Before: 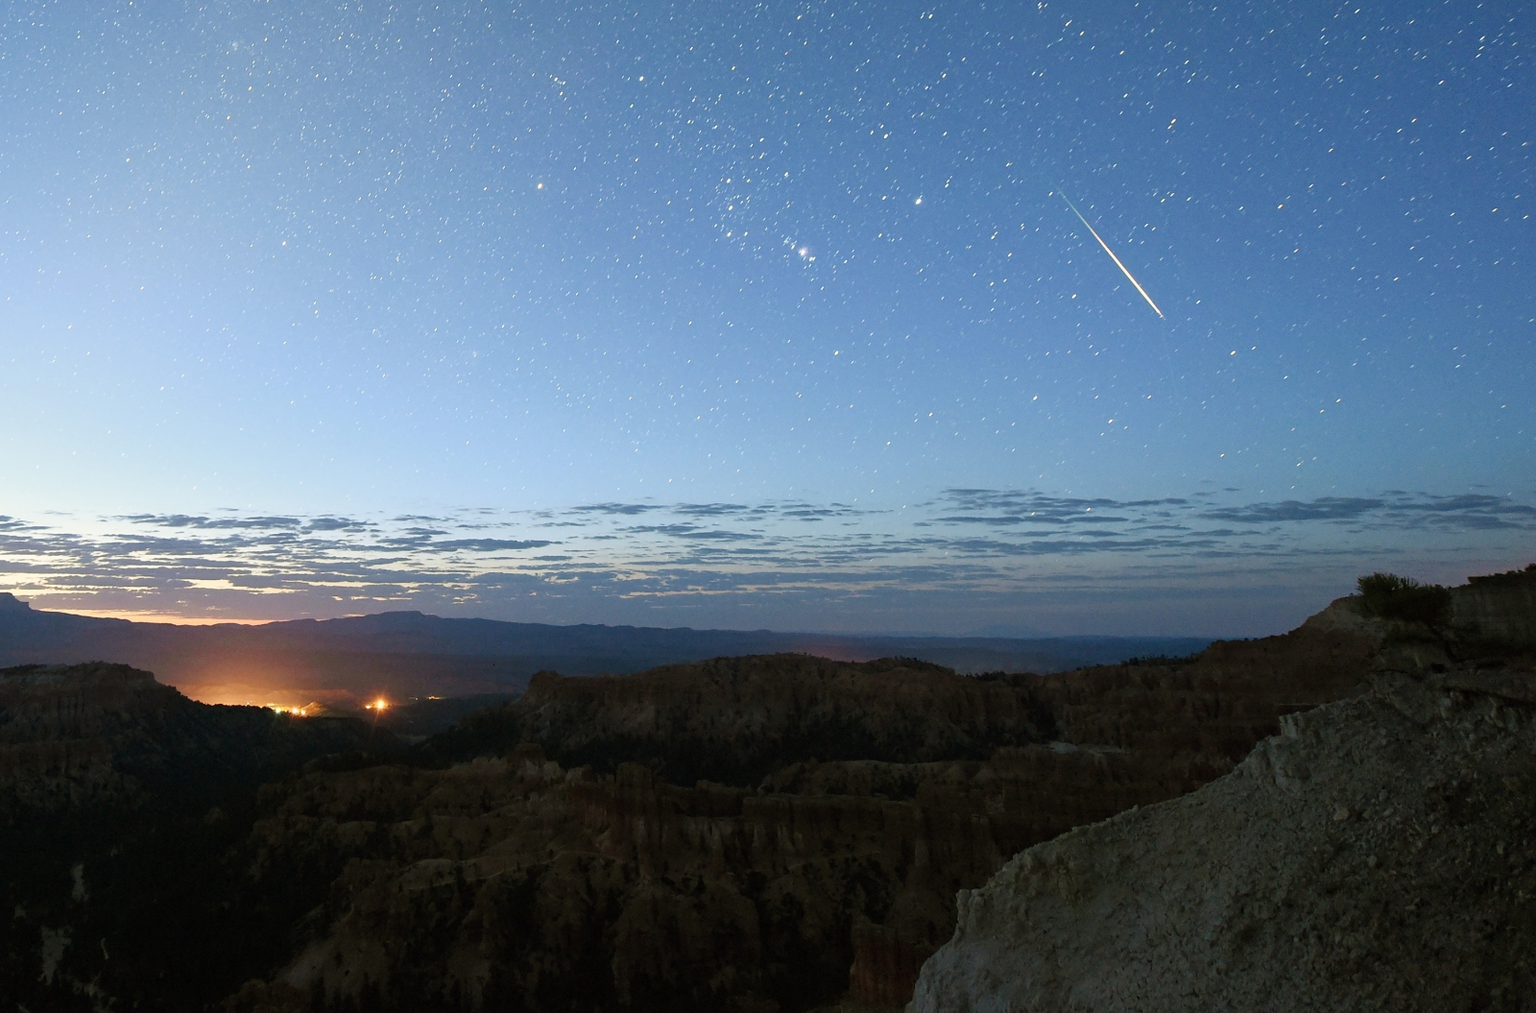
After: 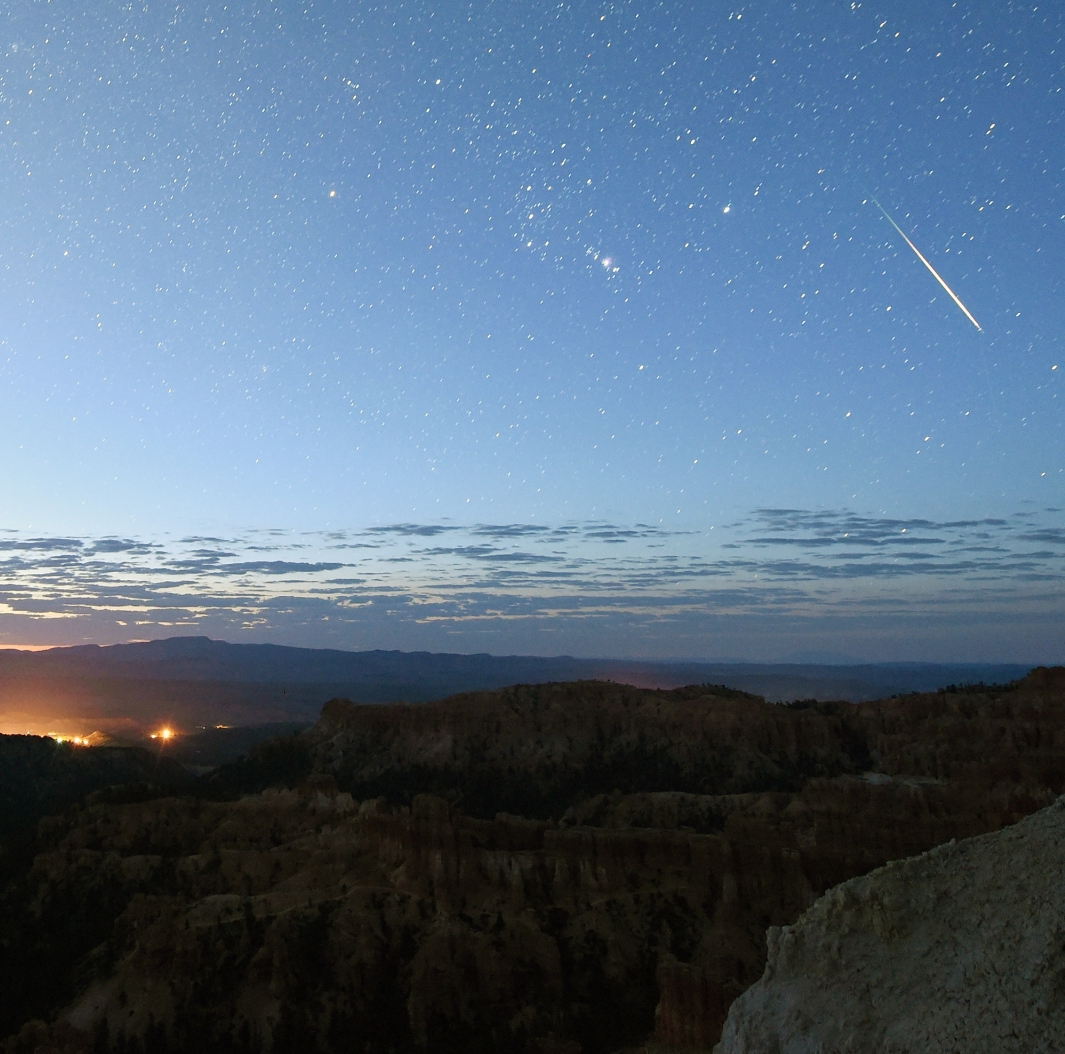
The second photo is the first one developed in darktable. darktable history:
crop and rotate: left 14.39%, right 18.989%
